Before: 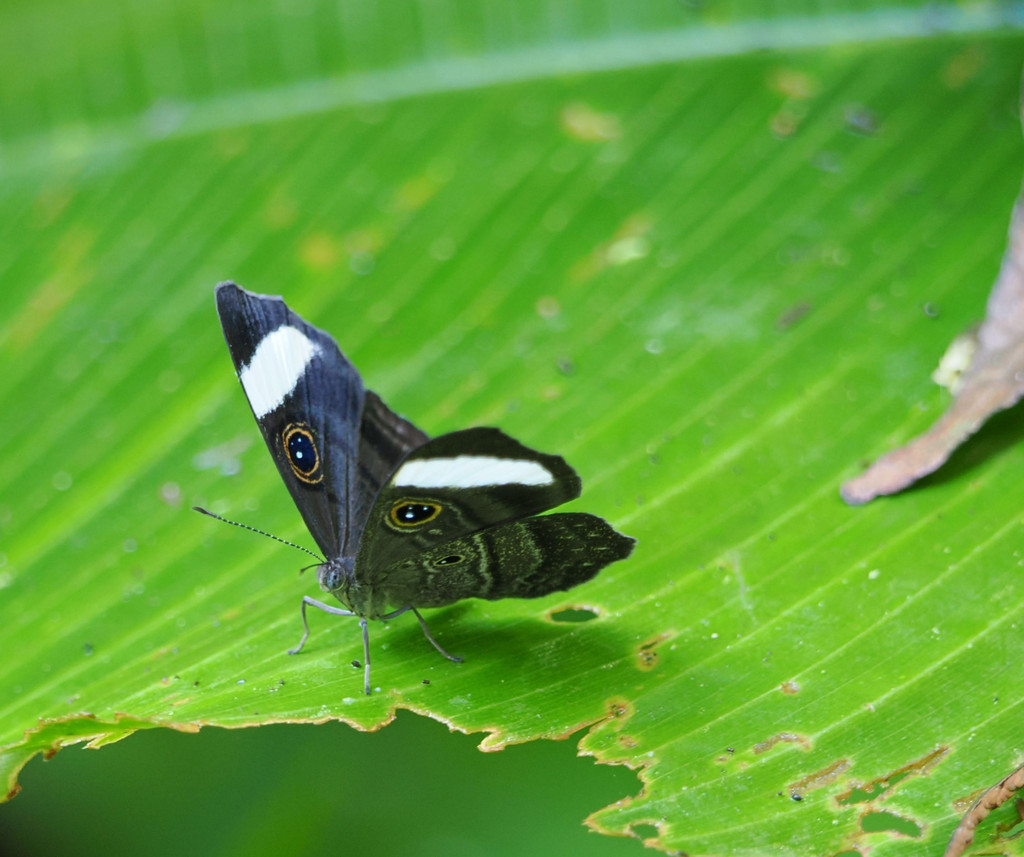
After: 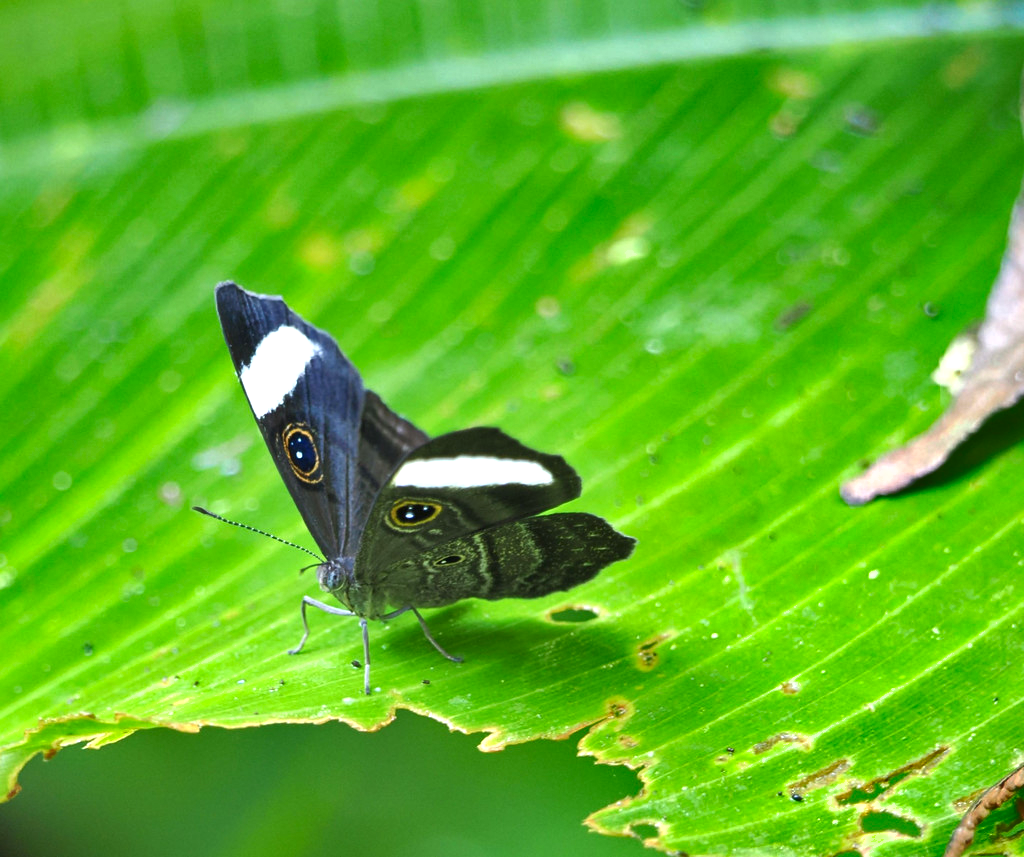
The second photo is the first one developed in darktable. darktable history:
exposure: black level correction 0, exposure 0.7 EV, compensate exposure bias true, compensate highlight preservation false
shadows and highlights: shadows 75, highlights -60.85, soften with gaussian
